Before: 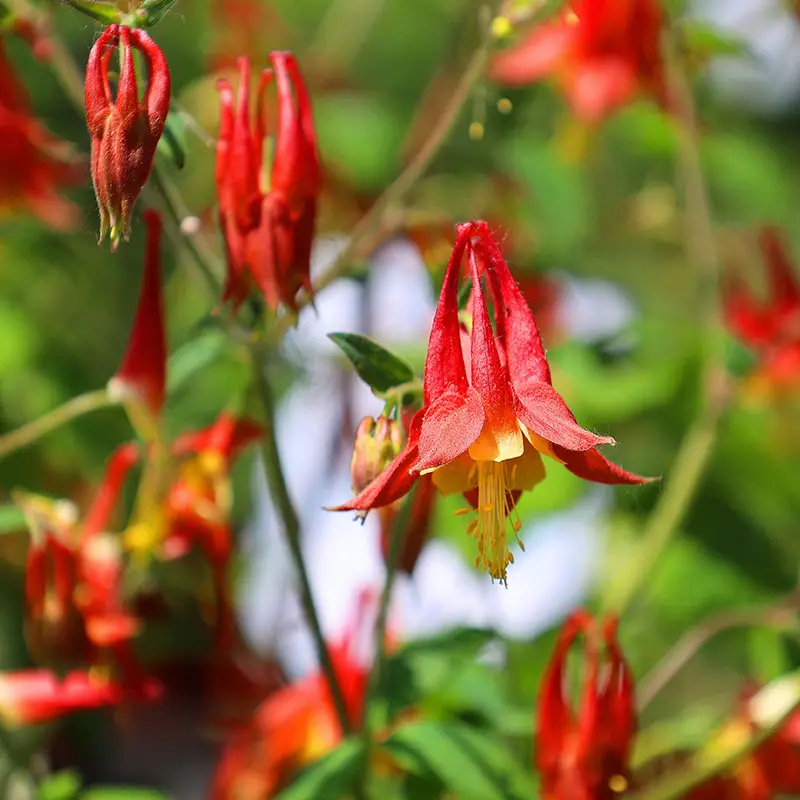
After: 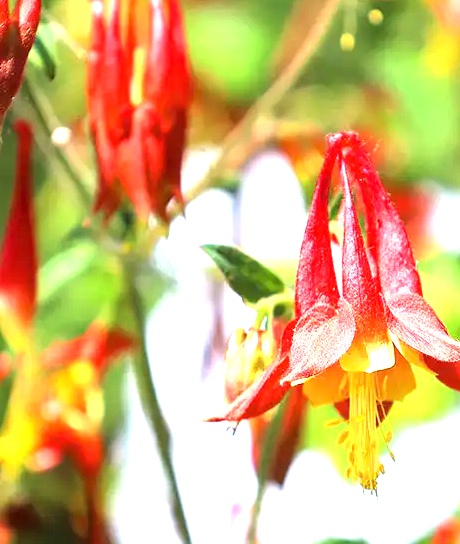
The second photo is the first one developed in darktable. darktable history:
exposure: black level correction 0, exposure 1 EV, compensate exposure bias true, compensate highlight preservation false
crop: left 16.245%, top 11.209%, right 26.208%, bottom 20.765%
tone equalizer: -8 EV -0.712 EV, -7 EV -0.724 EV, -6 EV -0.62 EV, -5 EV -0.385 EV, -3 EV 0.38 EV, -2 EV 0.6 EV, -1 EV 0.691 EV, +0 EV 0.753 EV
